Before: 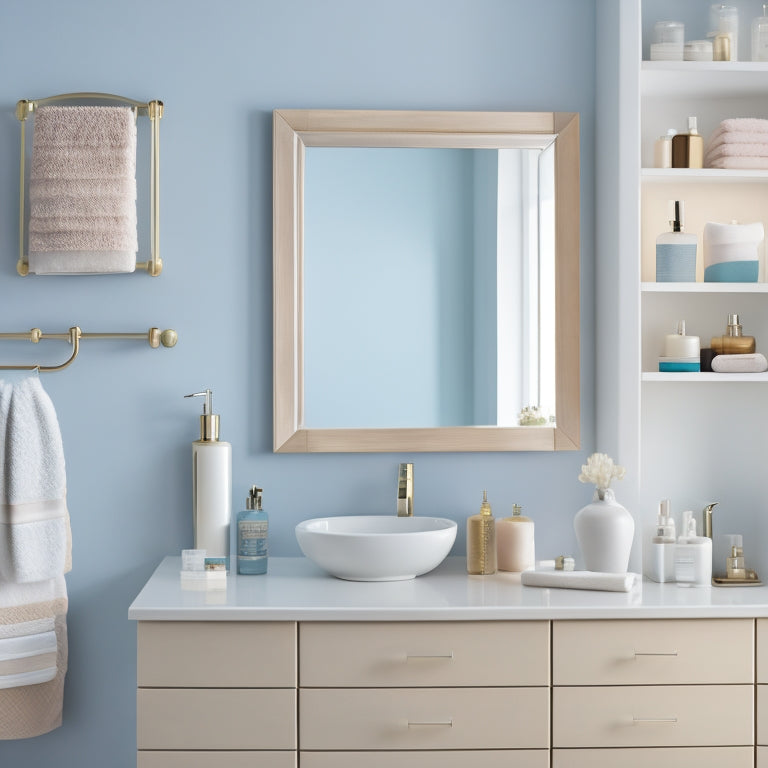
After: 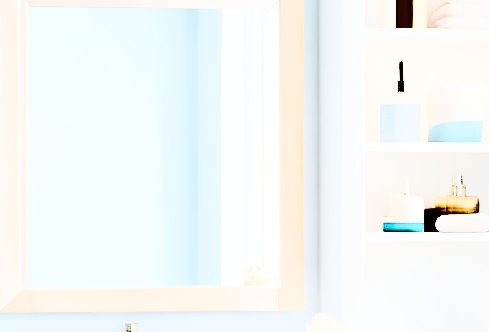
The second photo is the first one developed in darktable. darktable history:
base curve: curves: ch0 [(0, 0) (0.036, 0.01) (0.123, 0.254) (0.258, 0.504) (0.507, 0.748) (1, 1)], preserve colors none
crop: left 36.005%, top 18.293%, right 0.31%, bottom 38.444%
contrast brightness saturation: contrast 0.57, brightness 0.57, saturation -0.34
shadows and highlights: shadows 52.42, soften with gaussian
